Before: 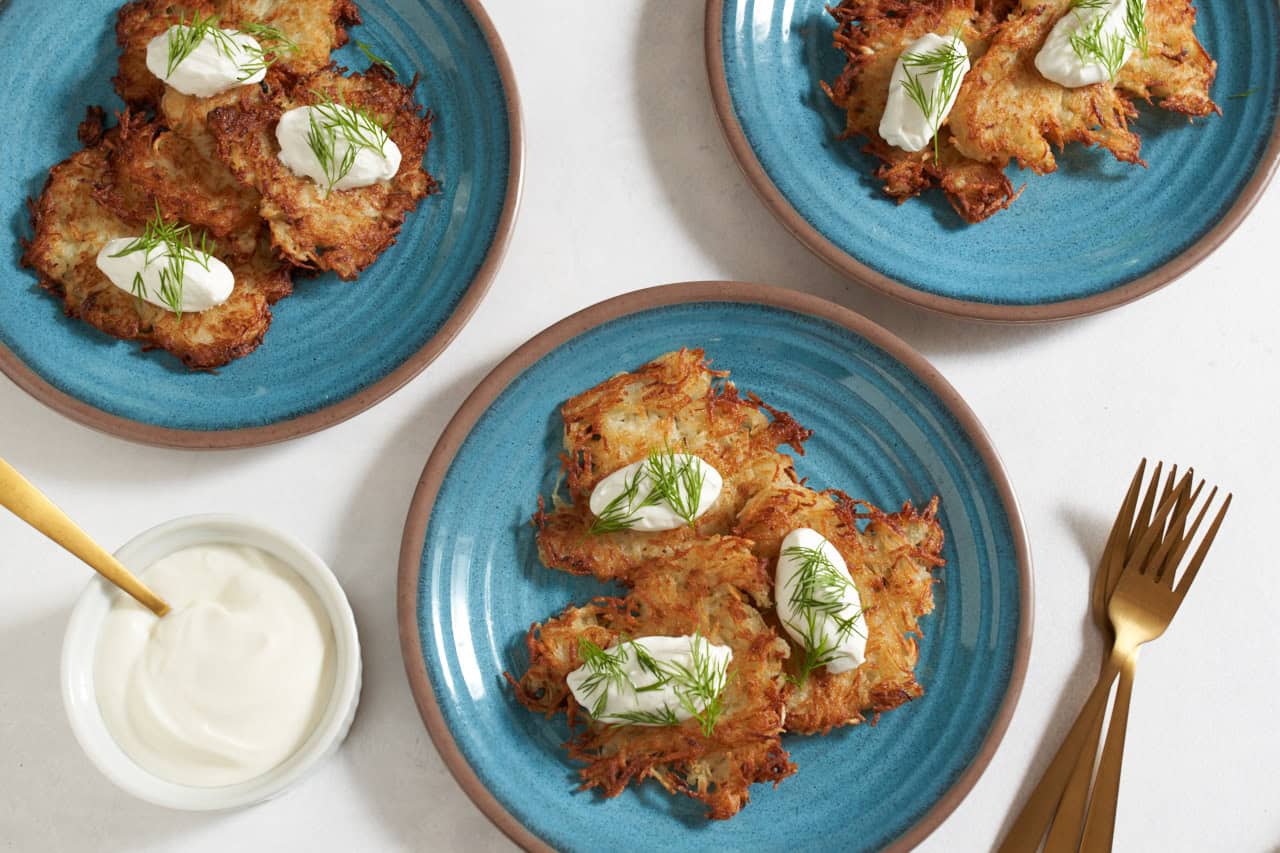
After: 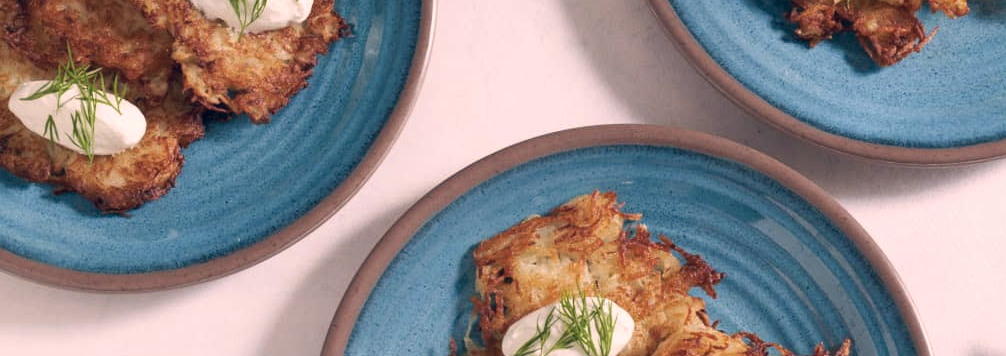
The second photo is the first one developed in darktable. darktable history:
color correction: highlights a* 14.38, highlights b* 6.14, shadows a* -5.67, shadows b* -15.92, saturation 0.873
crop: left 6.876%, top 18.45%, right 14.478%, bottom 39.775%
